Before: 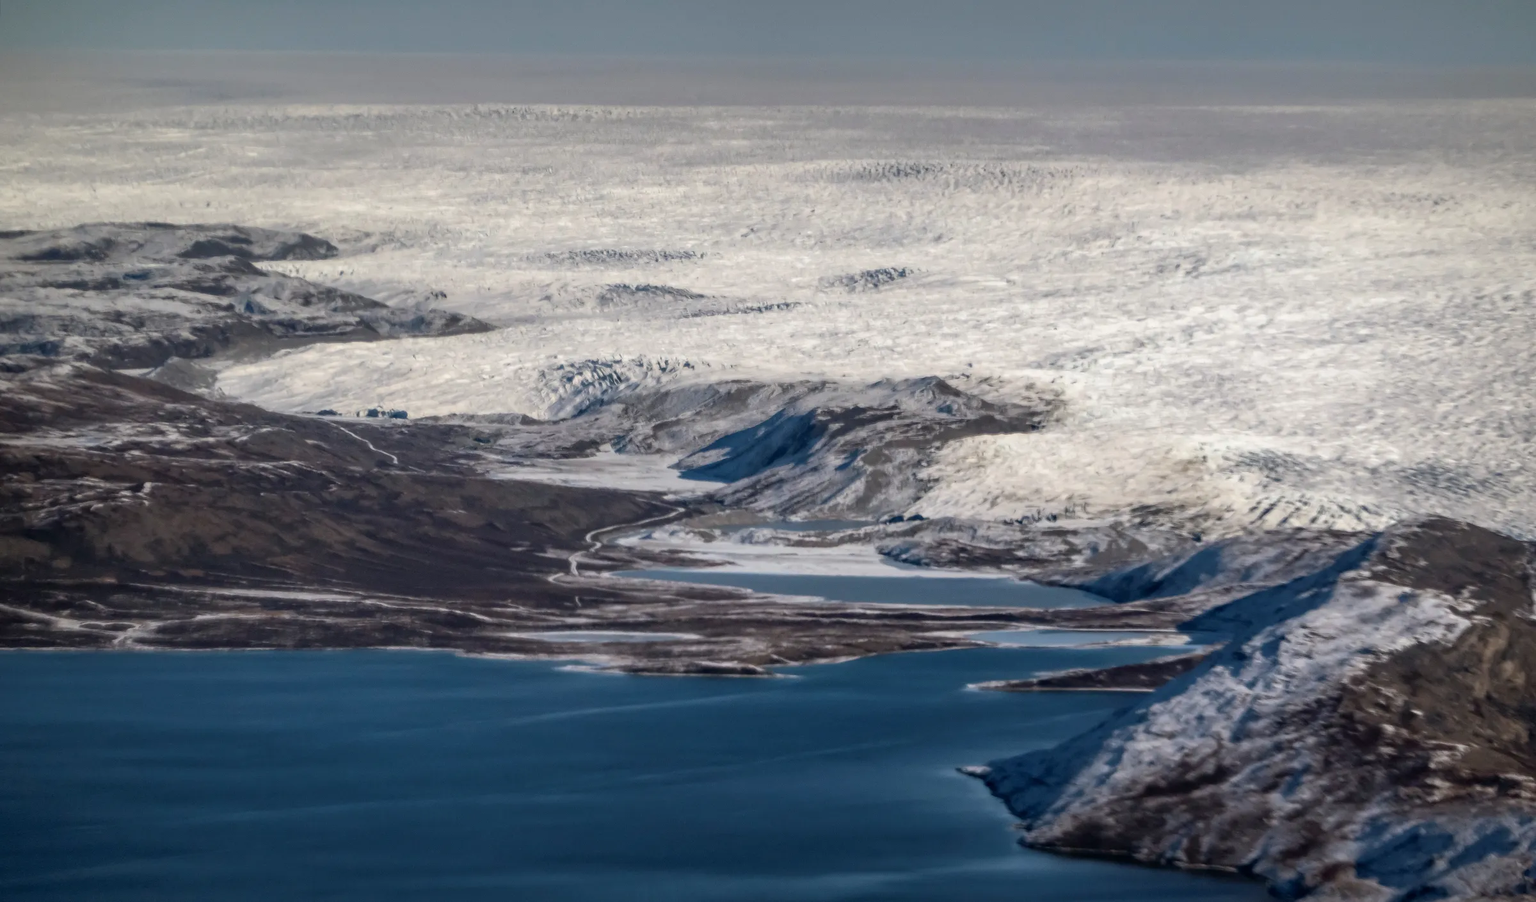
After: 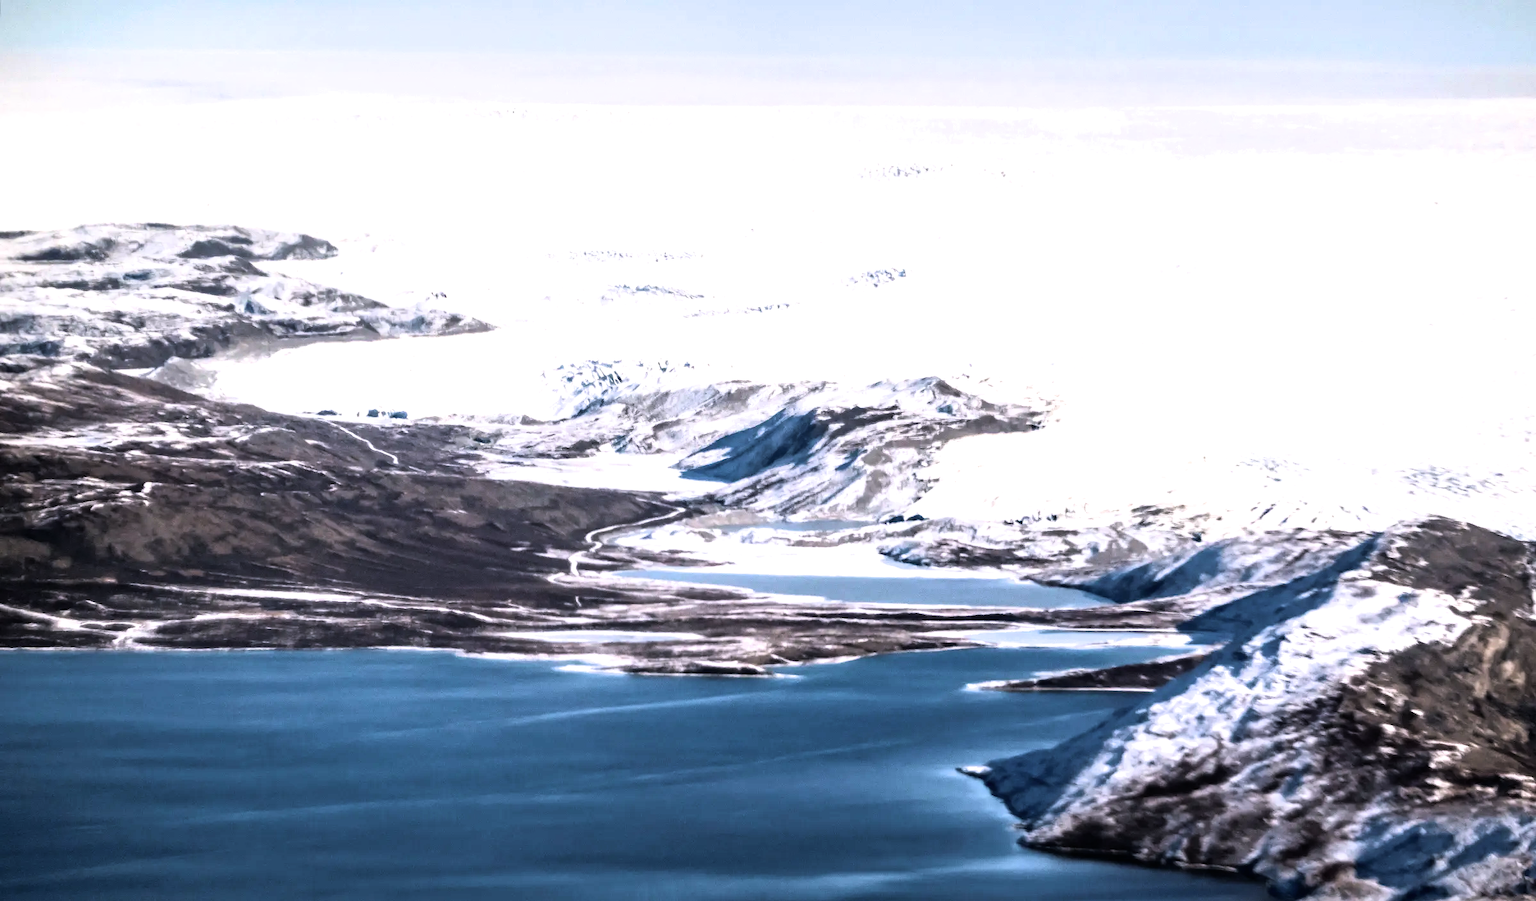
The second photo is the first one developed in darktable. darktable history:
filmic rgb: black relative exposure -8 EV, white relative exposure 2.36 EV, threshold 3.06 EV, hardness 6.6, color science v6 (2022), enable highlight reconstruction true
exposure: exposure 1.162 EV, compensate highlight preservation false
color balance rgb: power › chroma 0.511%, power › hue 262.87°, highlights gain › chroma 2.07%, highlights gain › hue 291.11°, perceptual saturation grading › global saturation -32.133%, perceptual brilliance grading › highlights 19.344%, perceptual brilliance grading › mid-tones 20.768%, perceptual brilliance grading › shadows -19.977%, global vibrance 39.951%
tone equalizer: edges refinement/feathering 500, mask exposure compensation -1.57 EV, preserve details no
